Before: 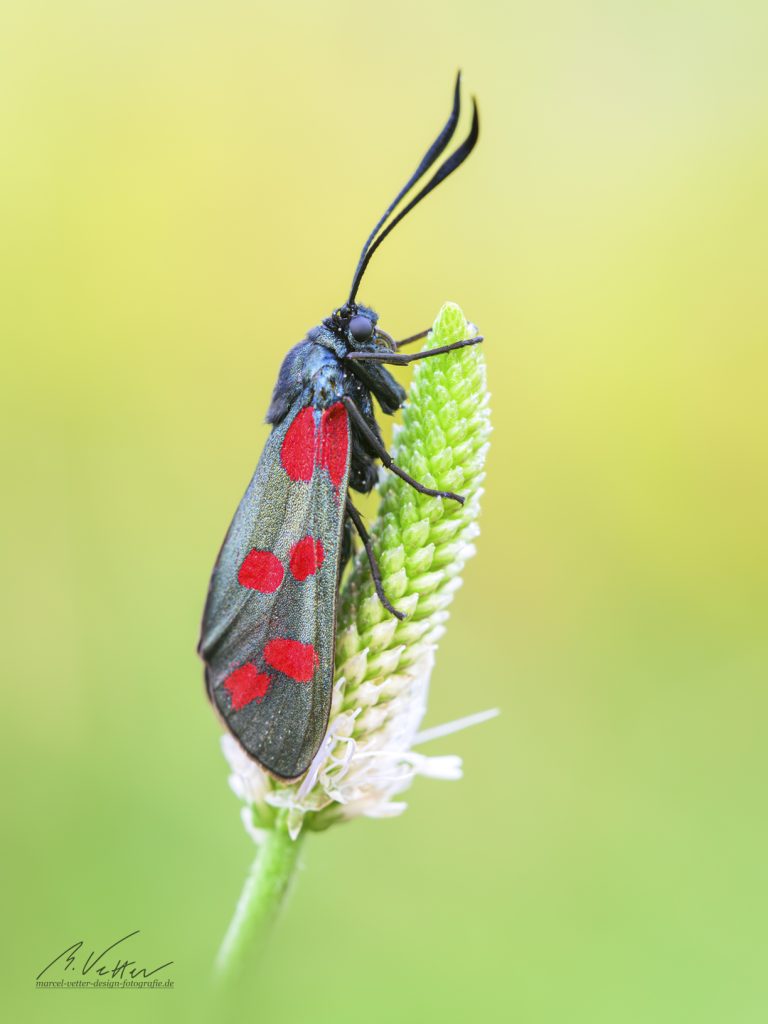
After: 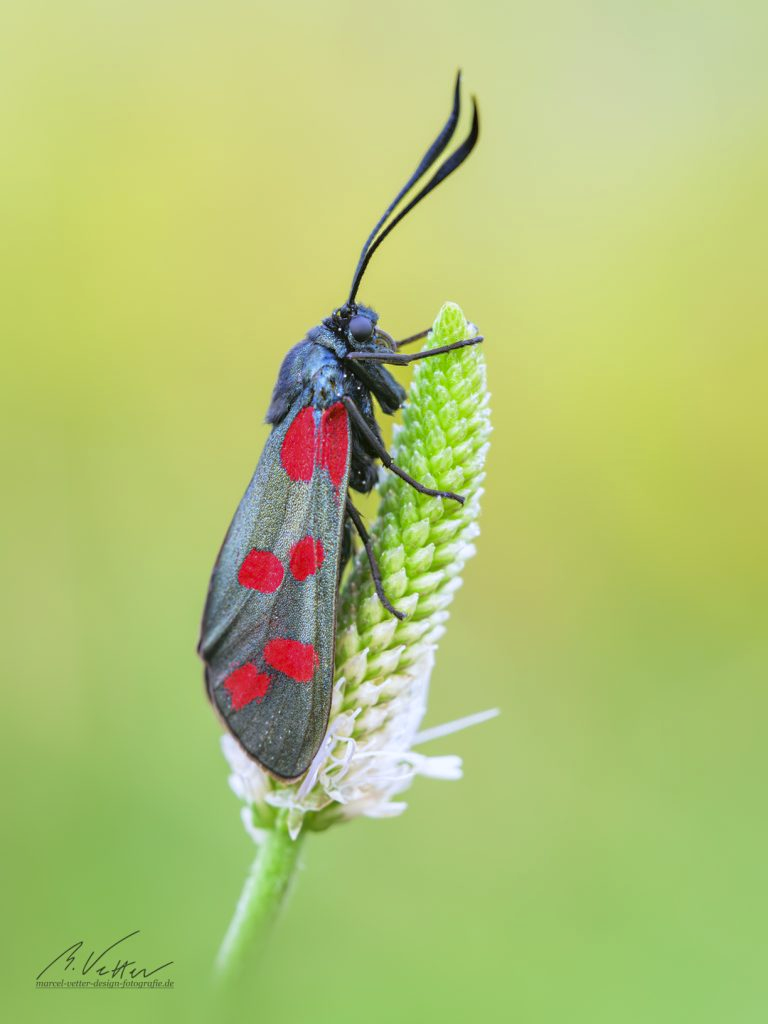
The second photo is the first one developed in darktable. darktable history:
white balance: red 0.976, blue 1.04
sharpen: radius 5.325, amount 0.312, threshold 26.433
shadows and highlights: shadows -20, white point adjustment -2, highlights -35
